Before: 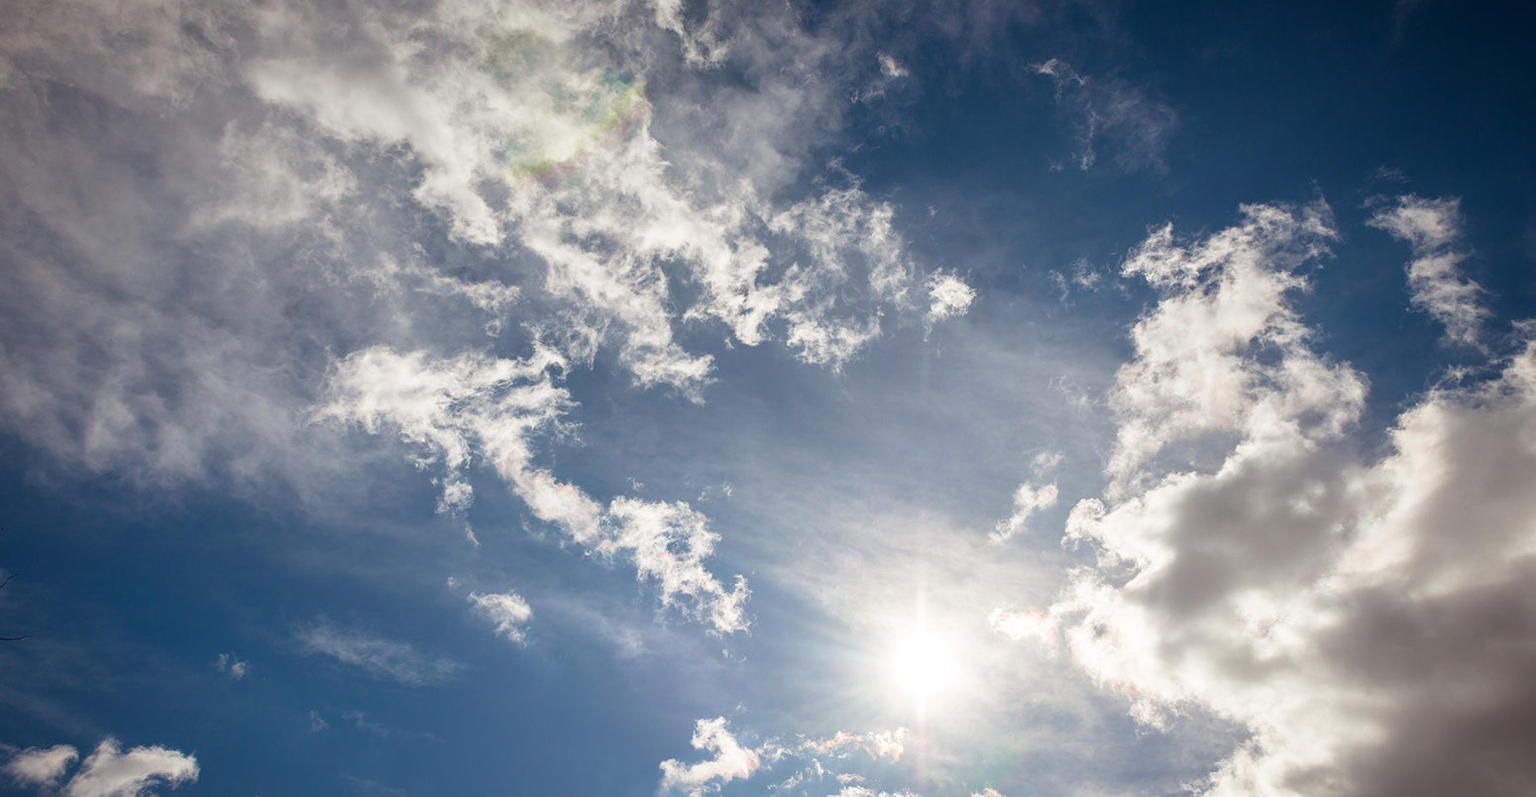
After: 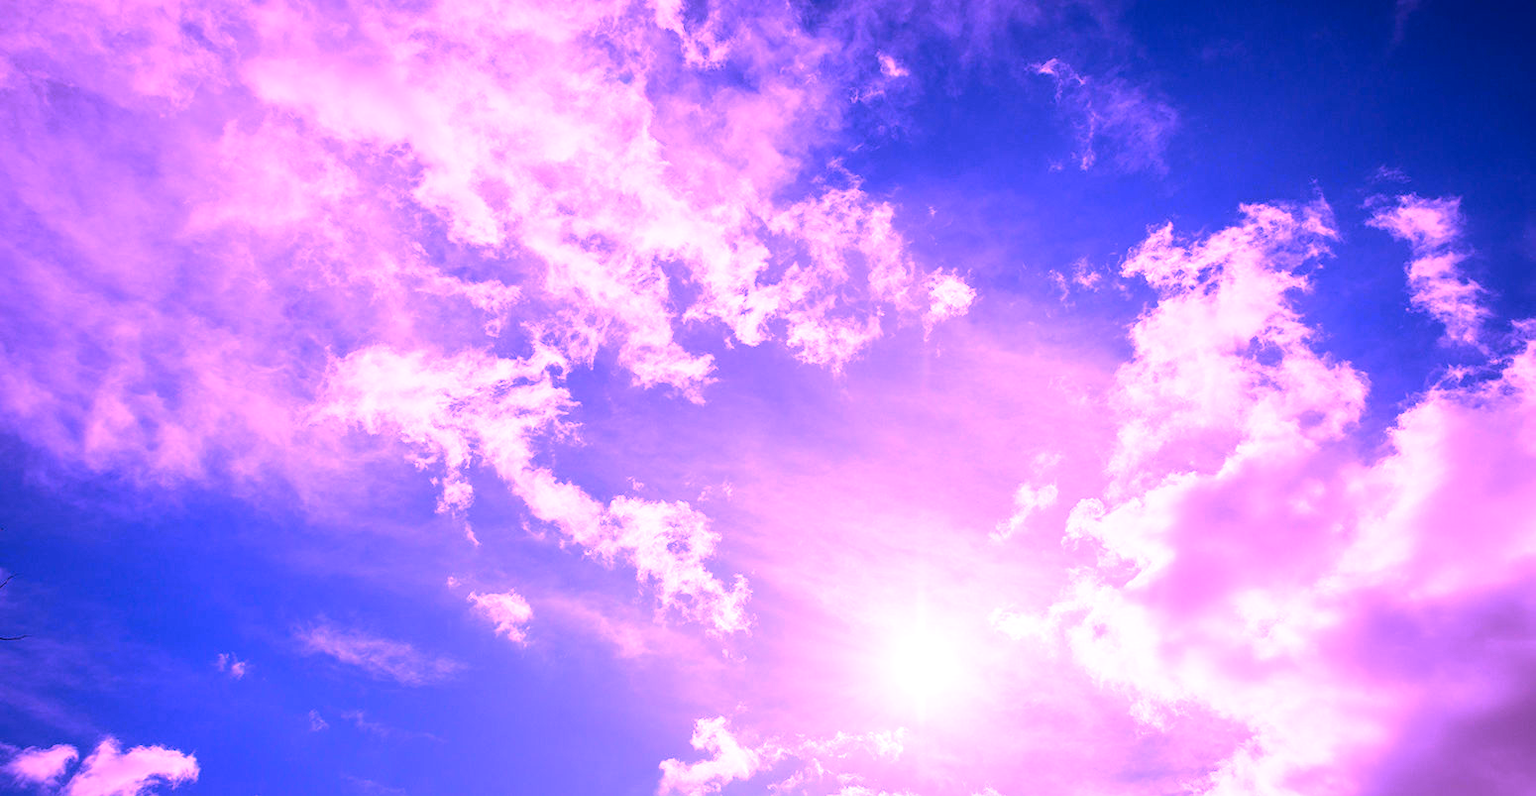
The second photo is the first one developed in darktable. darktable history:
exposure: exposure 0.16 EV, compensate highlight preservation false
tone curve: curves: ch0 [(0, 0.009) (1, 0.985)], color space Lab, linked channels, preserve colors none
white balance: red 1.648, blue 2.275
contrast brightness saturation: contrast 0.08
